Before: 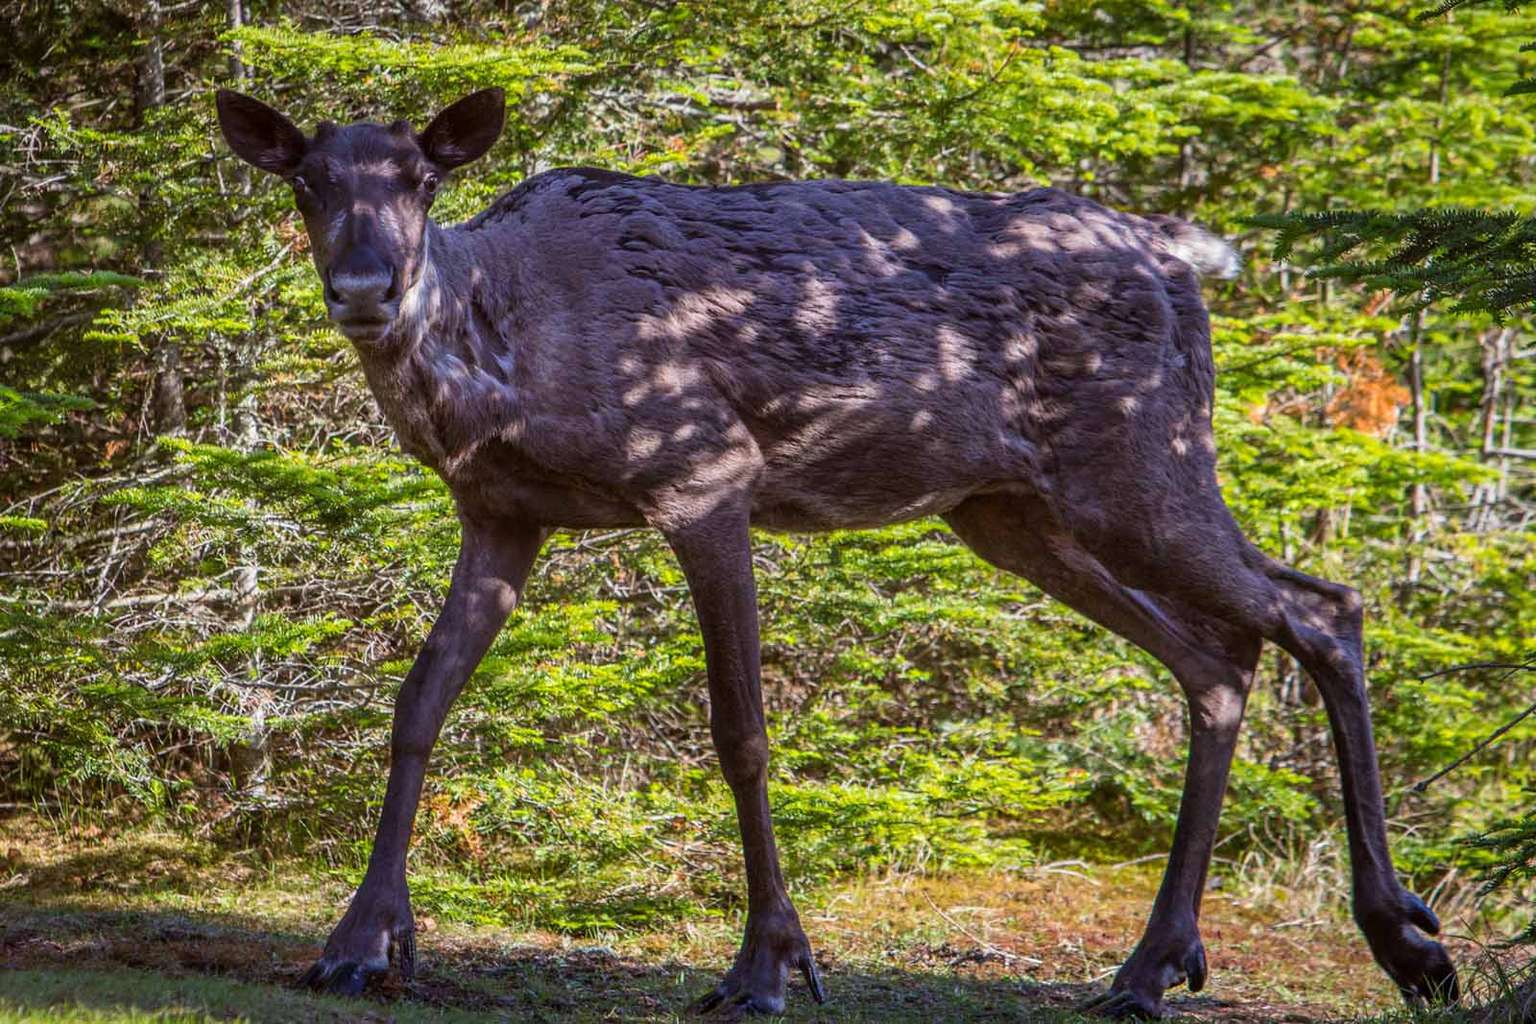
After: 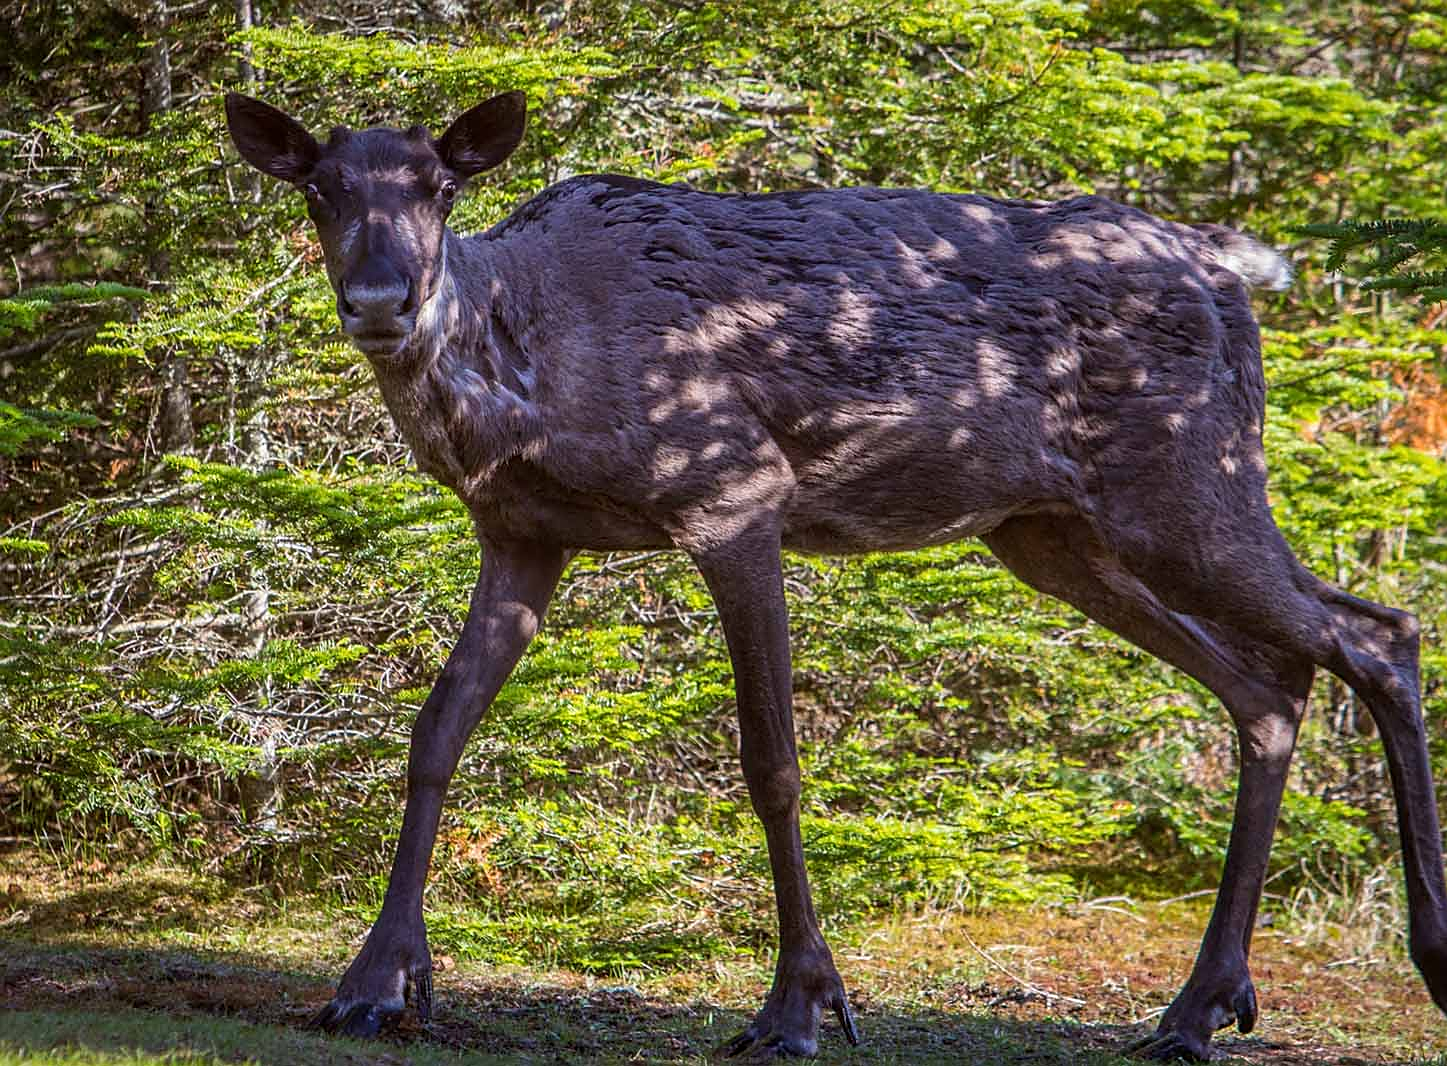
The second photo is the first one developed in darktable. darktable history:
sharpen: on, module defaults
crop: right 9.52%, bottom 0.046%
